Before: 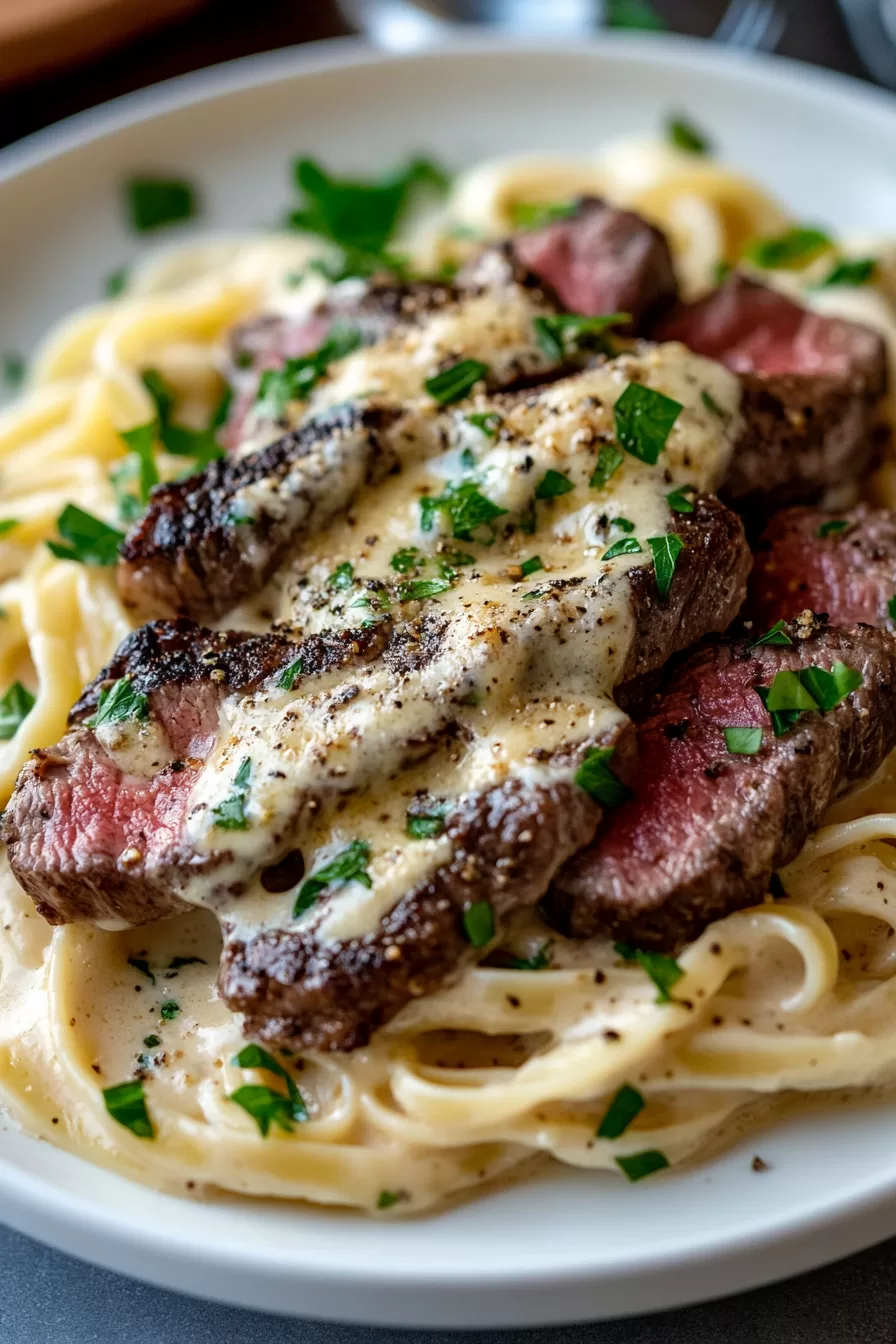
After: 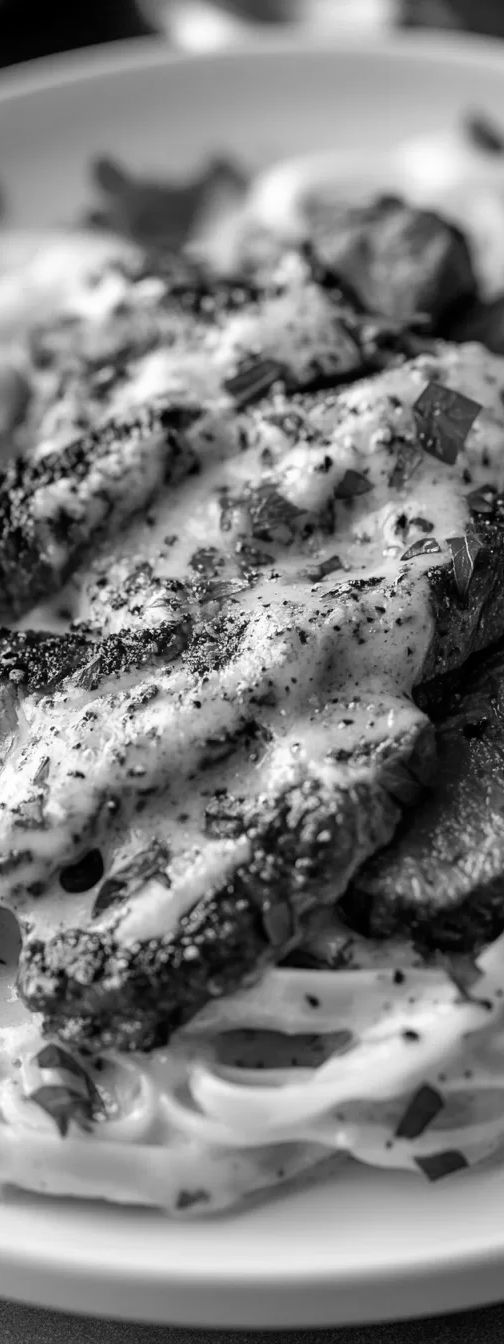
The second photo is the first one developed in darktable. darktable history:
color balance: output saturation 110%
crop and rotate: left 22.516%, right 21.234%
monochrome: on, module defaults
